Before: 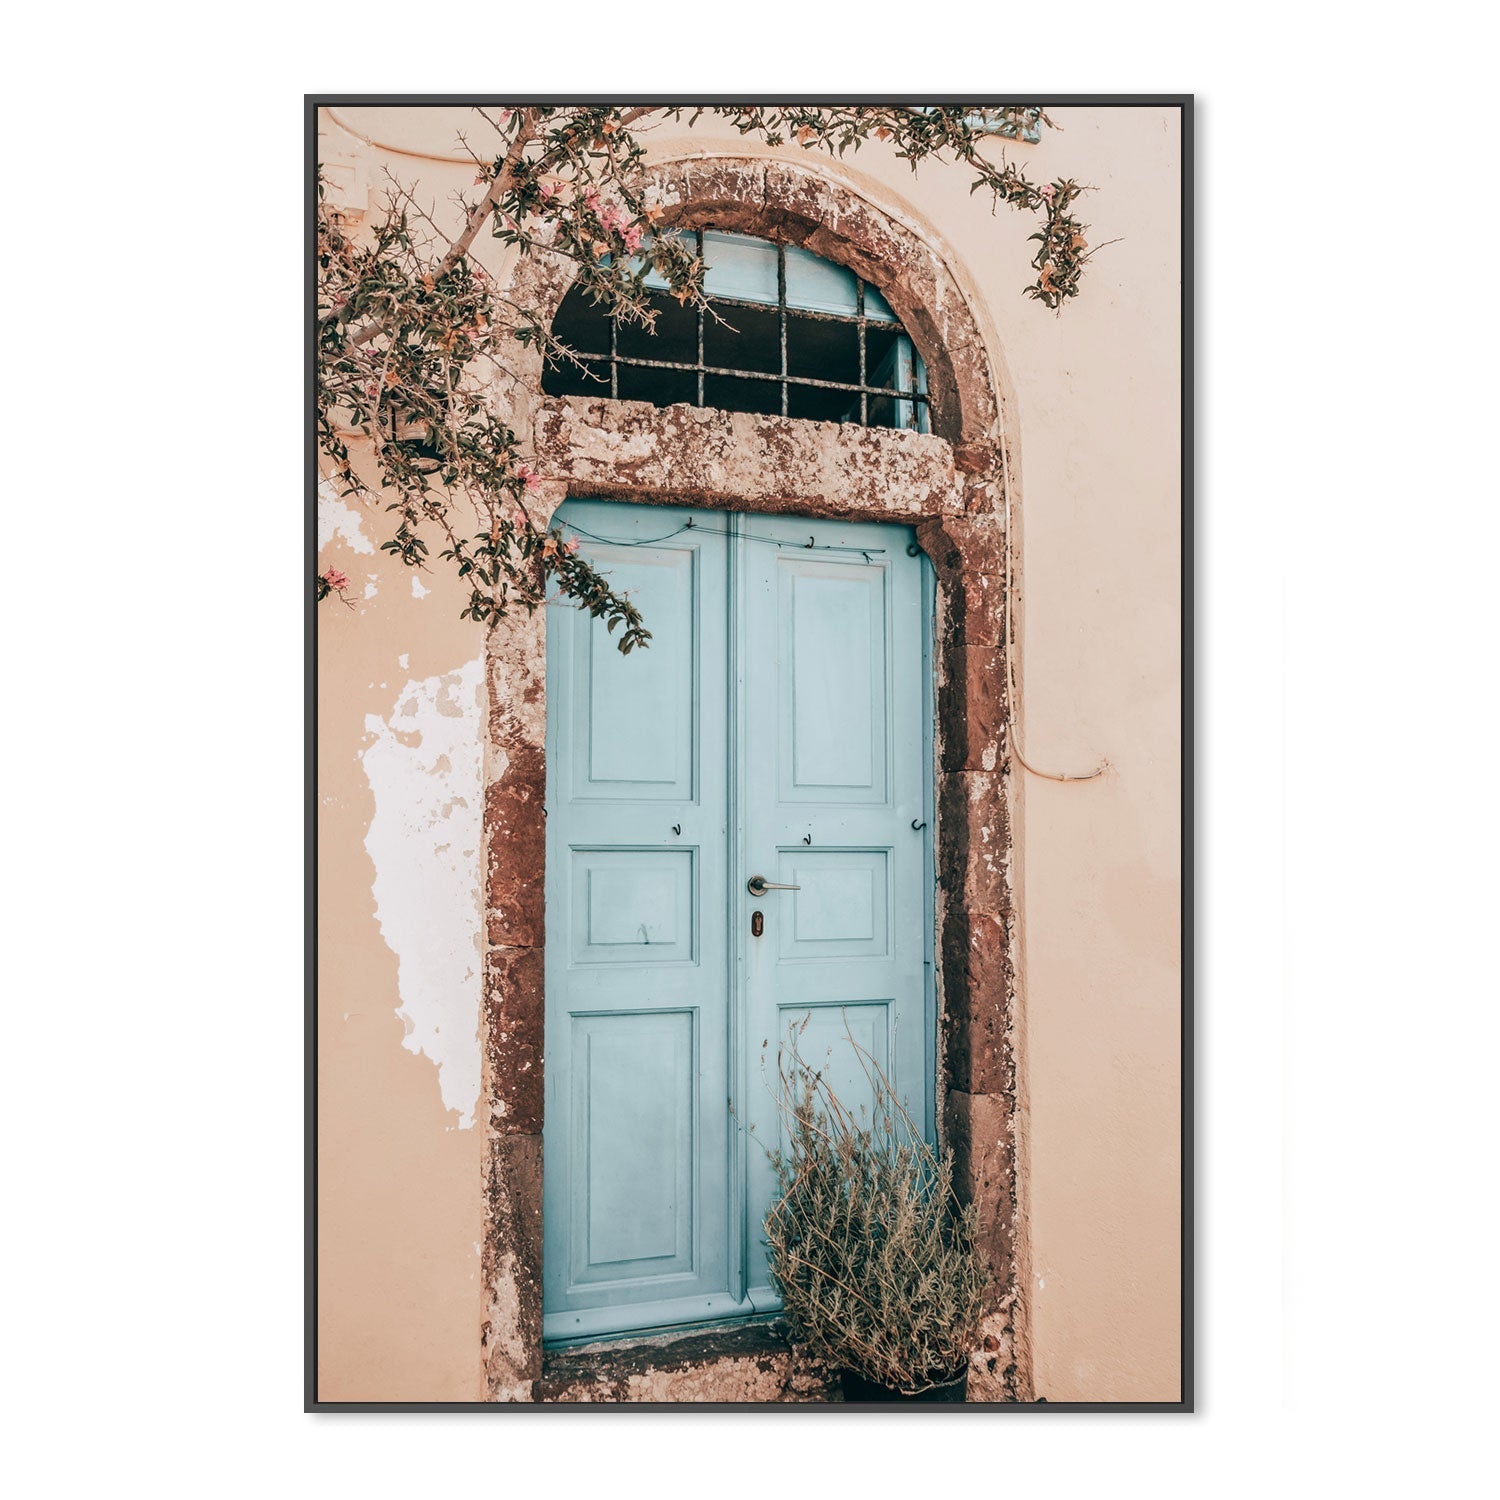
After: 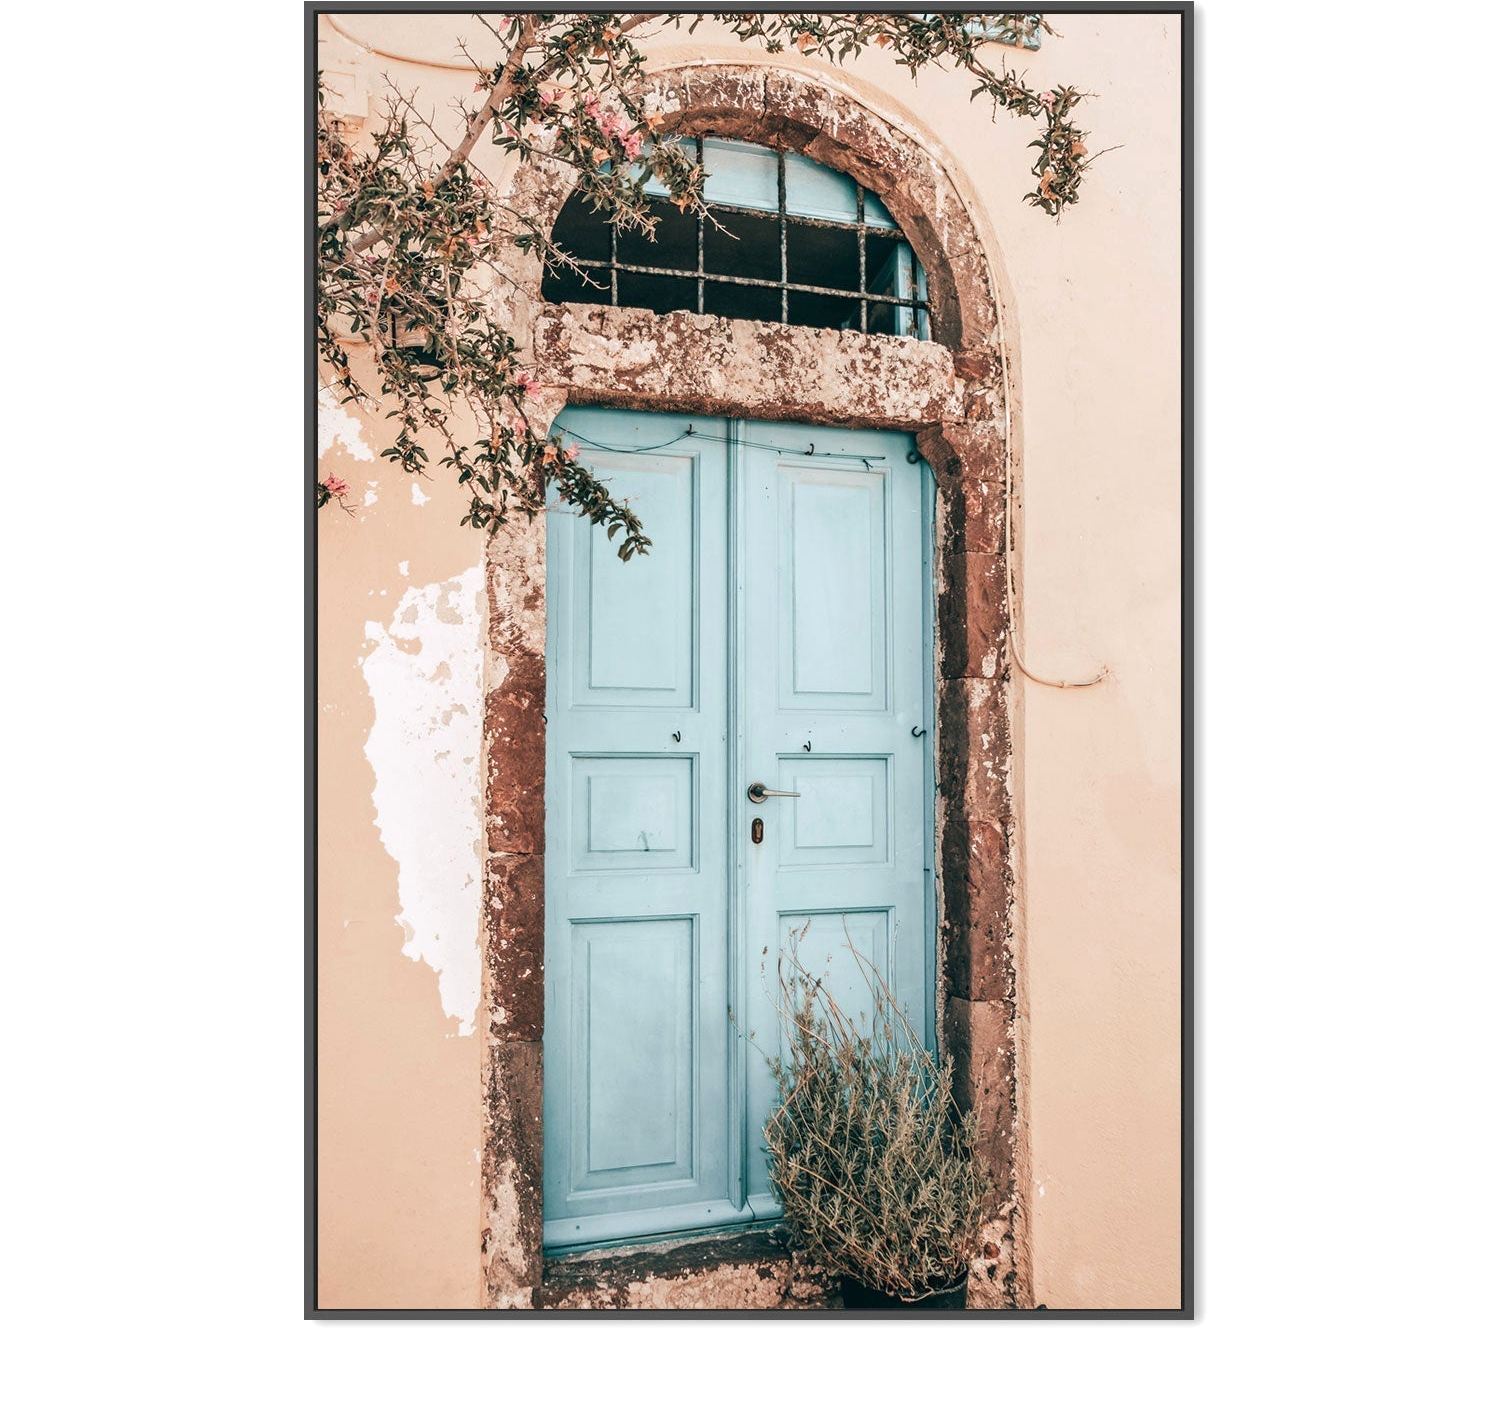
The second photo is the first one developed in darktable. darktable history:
exposure: exposure 0.258 EV, compensate highlight preservation false
crop and rotate: top 6.25%
